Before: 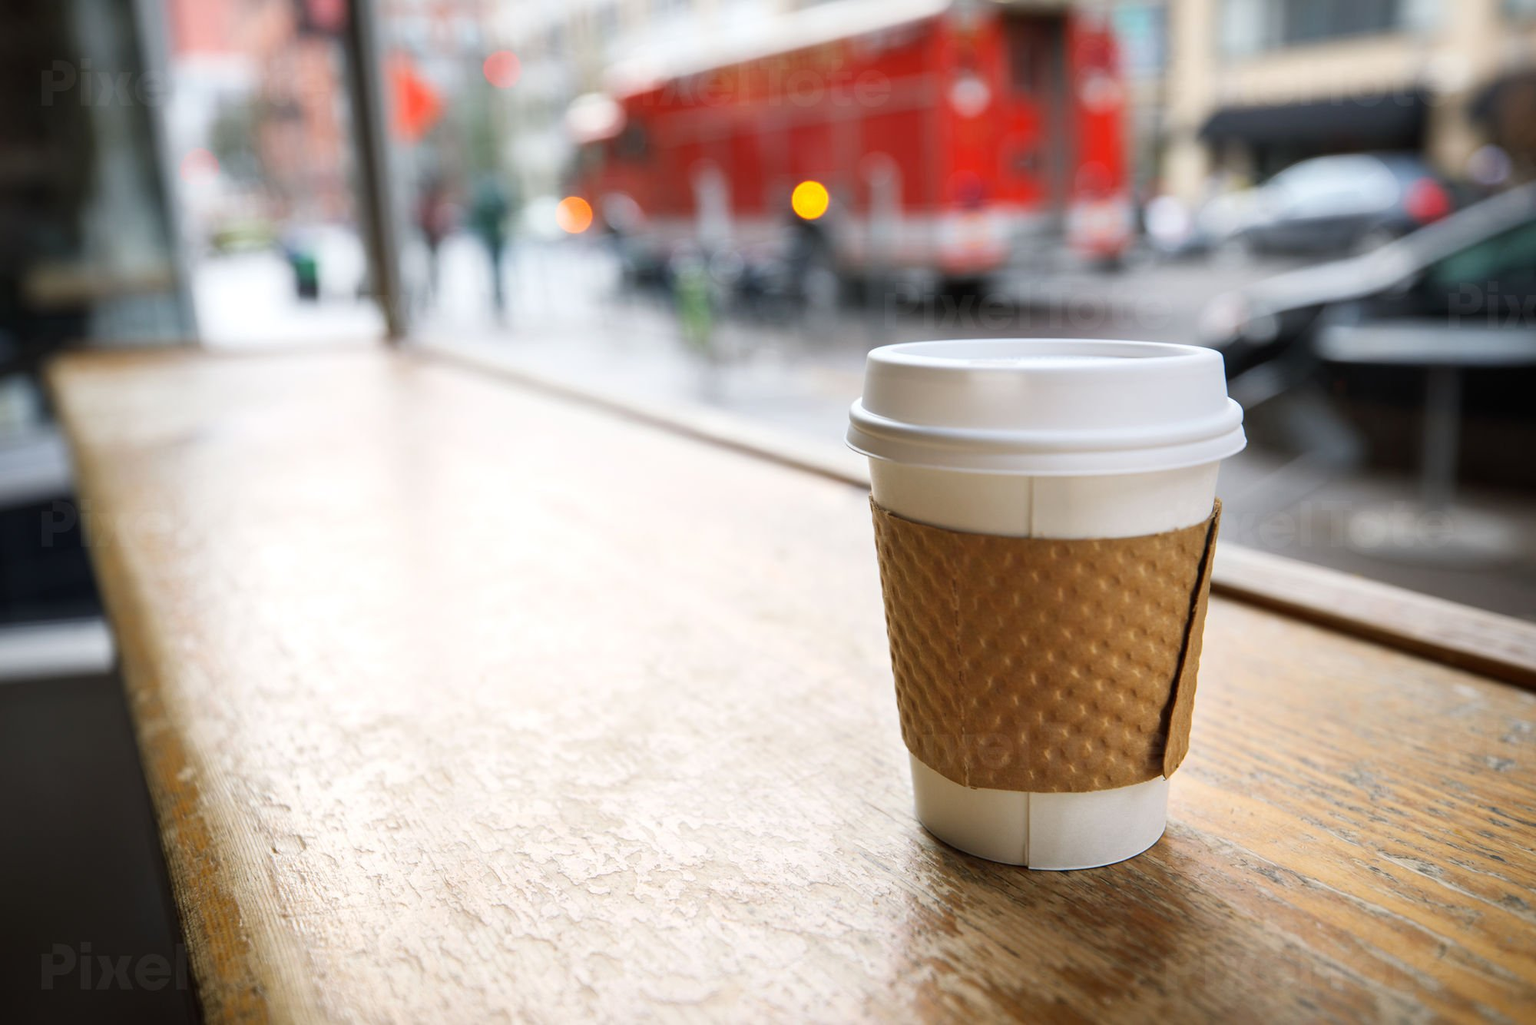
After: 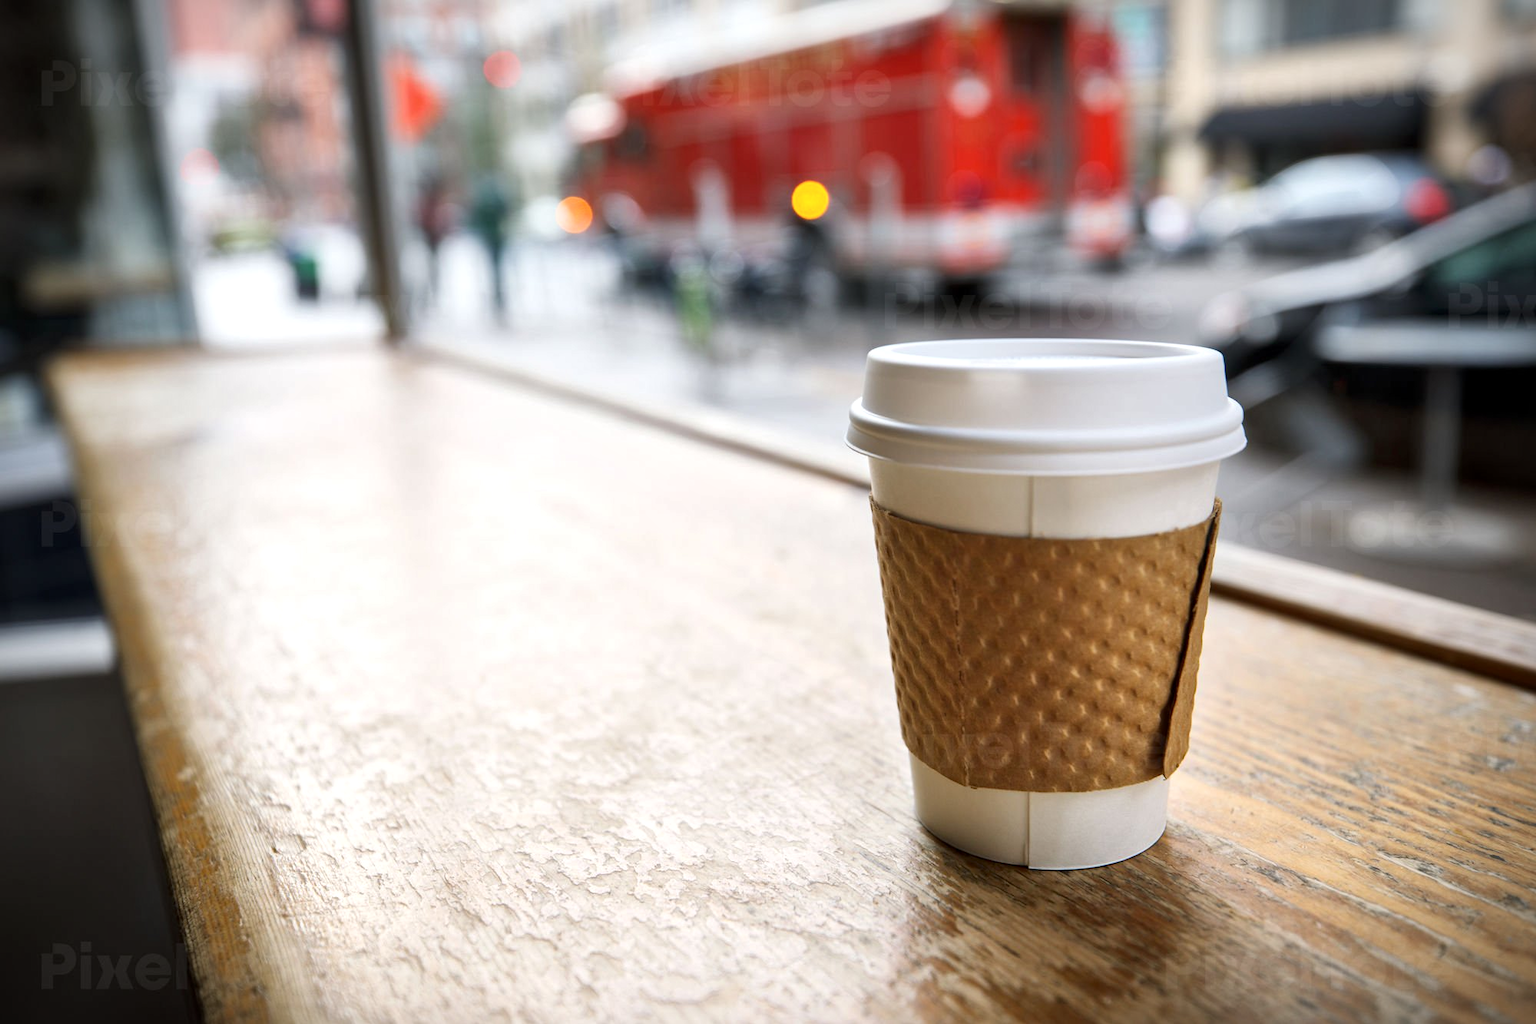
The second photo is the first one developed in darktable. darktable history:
local contrast: mode bilateral grid, contrast 20, coarseness 50, detail 141%, midtone range 0.2
vignetting: fall-off start 100%, fall-off radius 64.94%, automatic ratio true, unbound false
